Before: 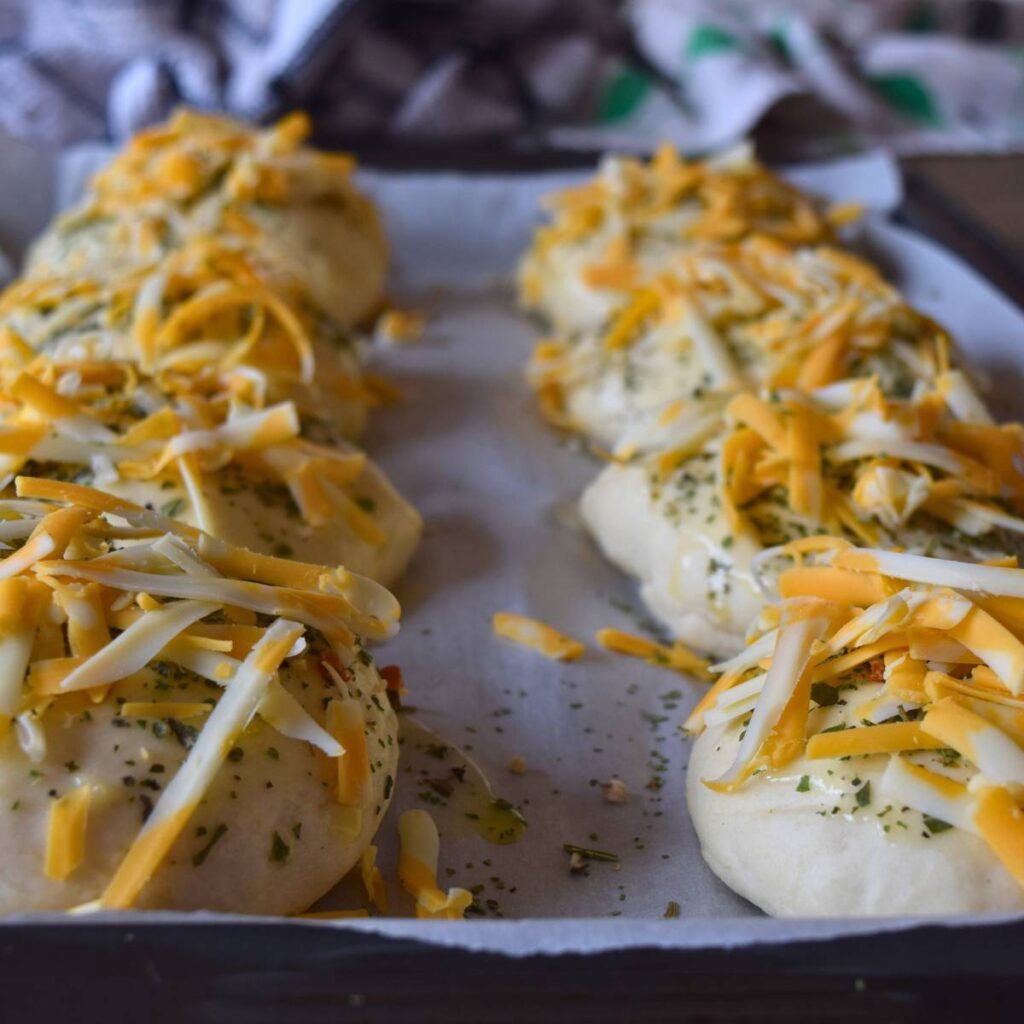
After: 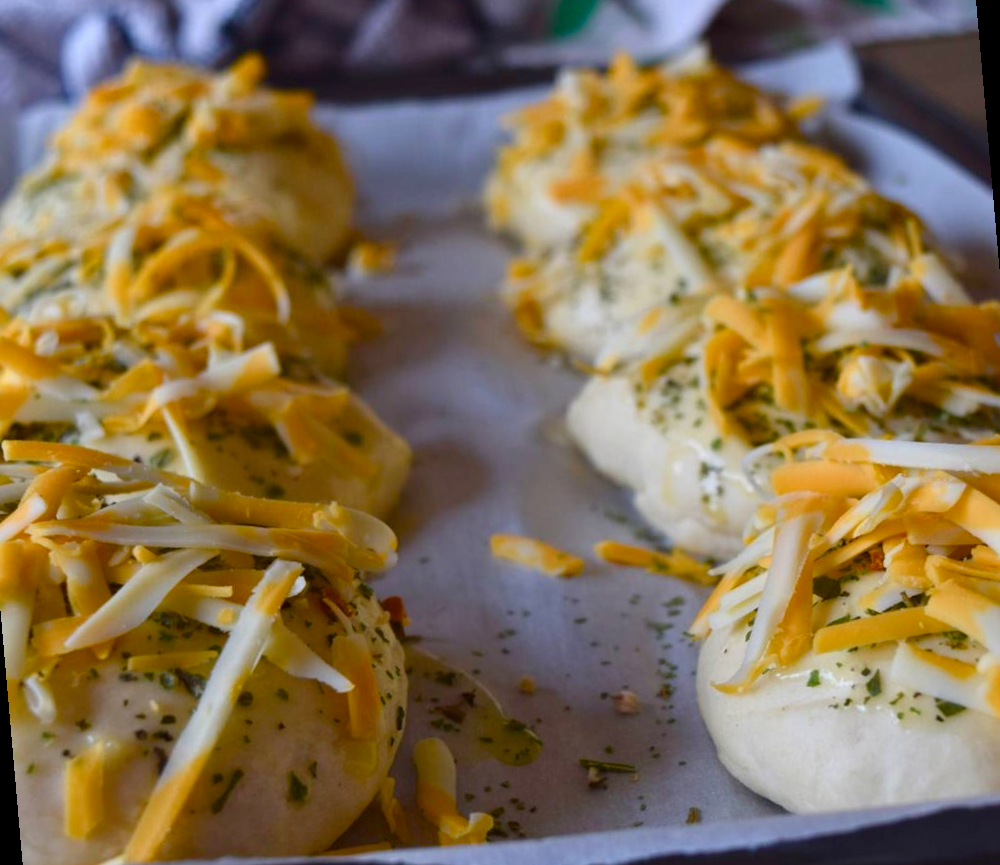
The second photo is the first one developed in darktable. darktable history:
color balance rgb: perceptual saturation grading › global saturation 20%, perceptual saturation grading › highlights -25%, perceptual saturation grading › shadows 25%
rotate and perspective: rotation -5°, crop left 0.05, crop right 0.952, crop top 0.11, crop bottom 0.89
